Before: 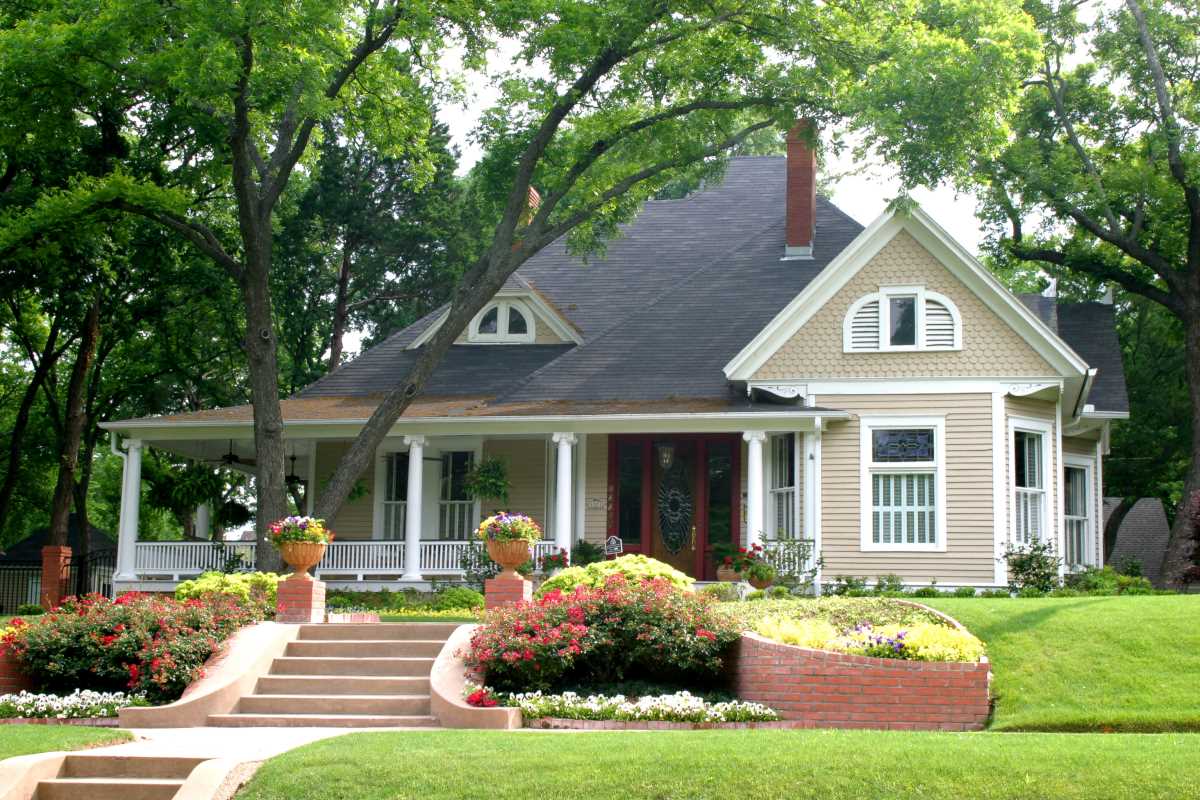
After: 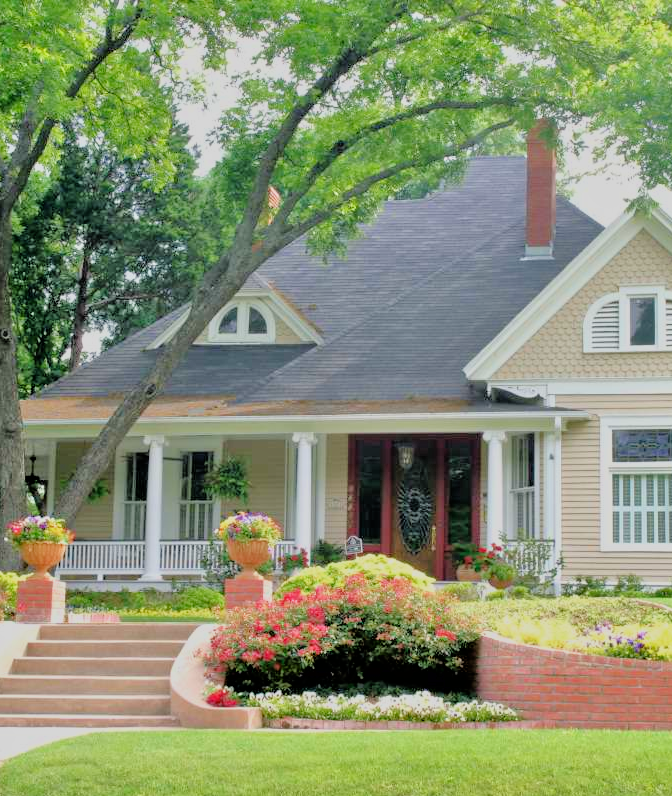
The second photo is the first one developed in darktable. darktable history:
crop: left 21.674%, right 22.086%
tone equalizer: -7 EV 0.15 EV, -6 EV 0.6 EV, -5 EV 1.15 EV, -4 EV 1.33 EV, -3 EV 1.15 EV, -2 EV 0.6 EV, -1 EV 0.15 EV, mask exposure compensation -0.5 EV
filmic rgb: black relative exposure -7.65 EV, white relative exposure 4.56 EV, hardness 3.61, color science v6 (2022)
